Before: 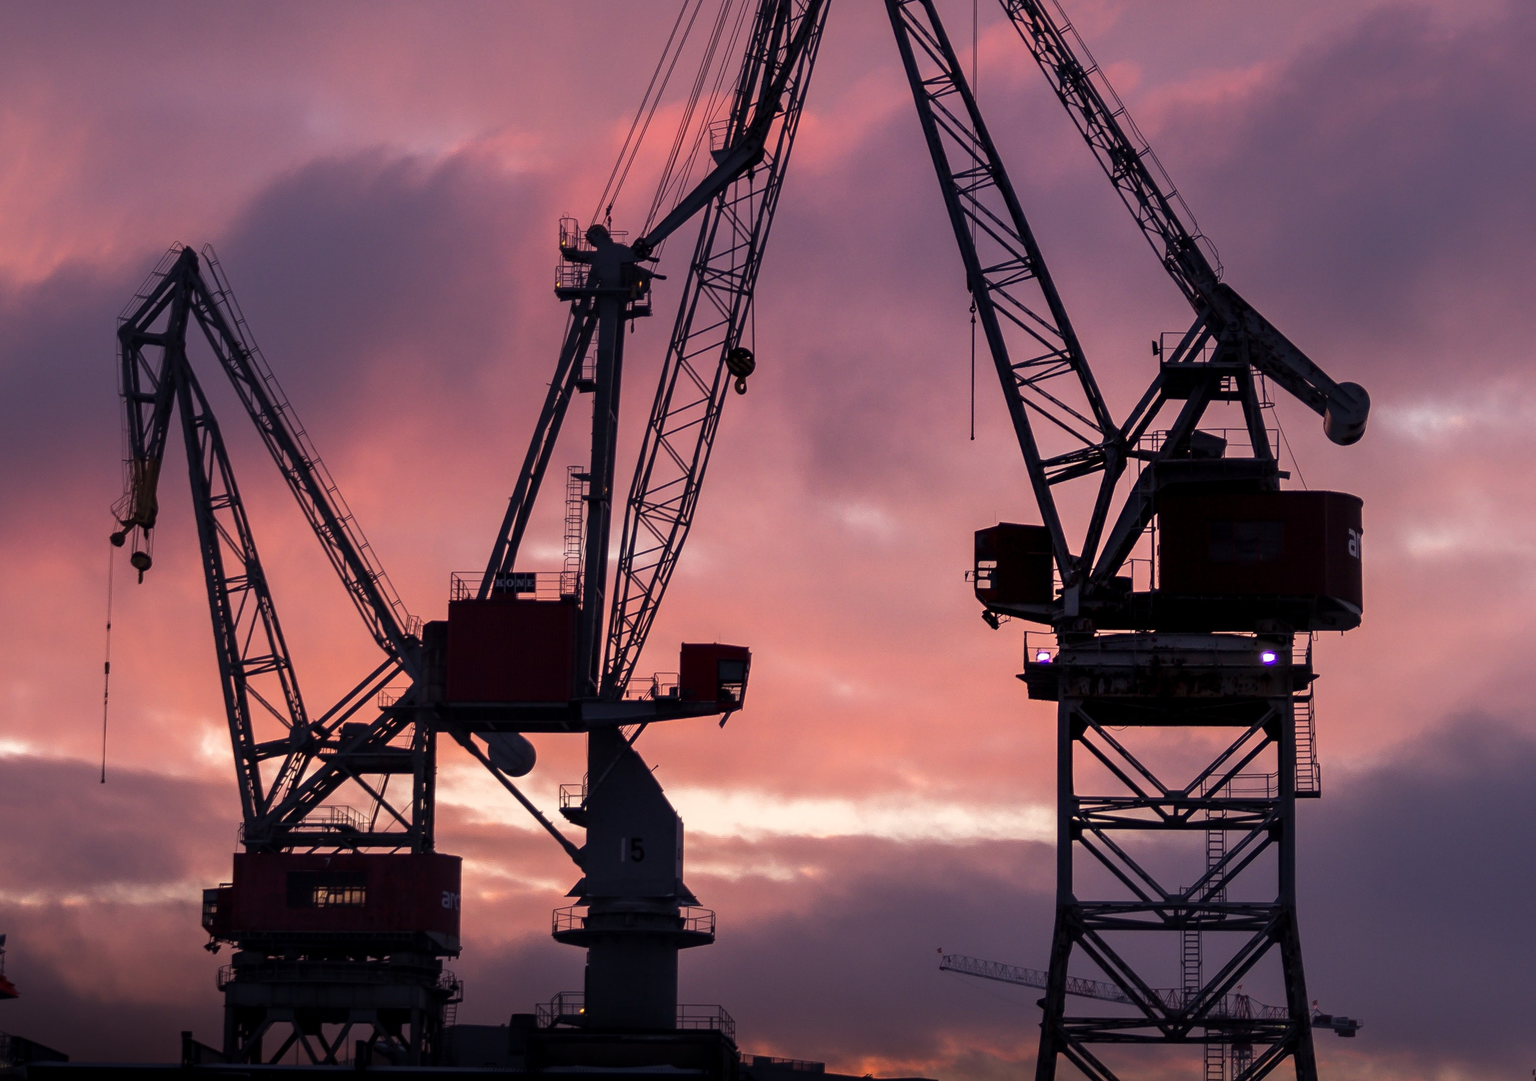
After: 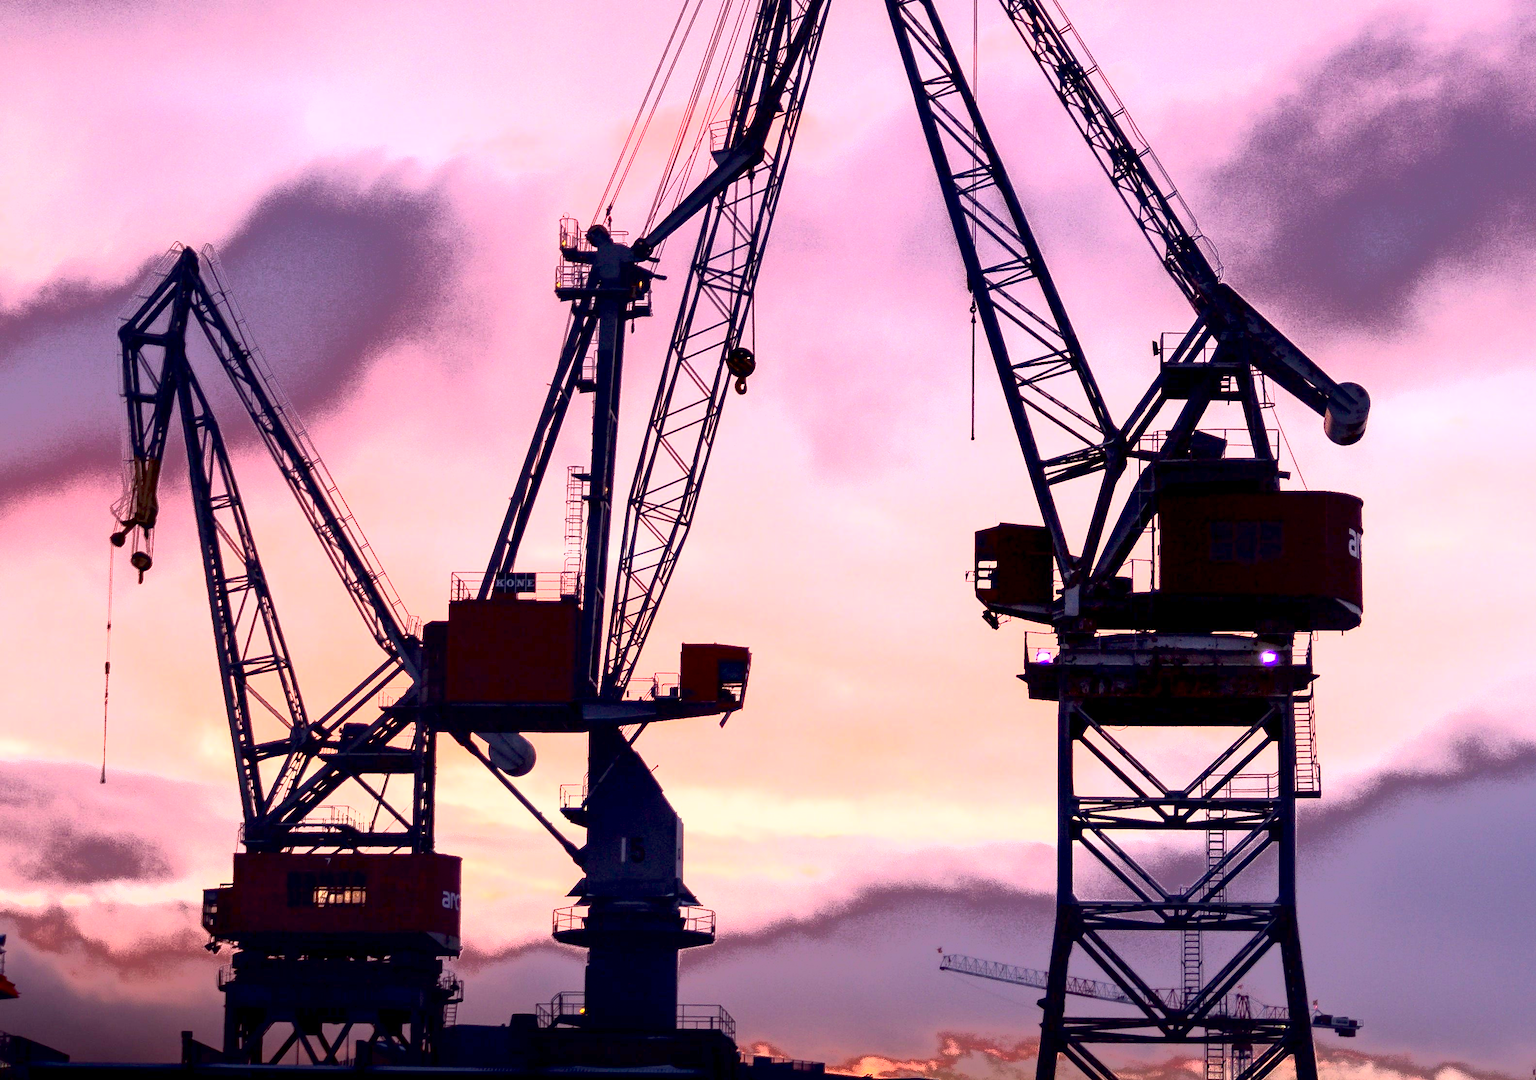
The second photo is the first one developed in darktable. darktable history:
exposure: black level correction 0.005, exposure 2.084 EV, compensate highlight preservation false
fill light: exposure -0.73 EV, center 0.69, width 2.2
